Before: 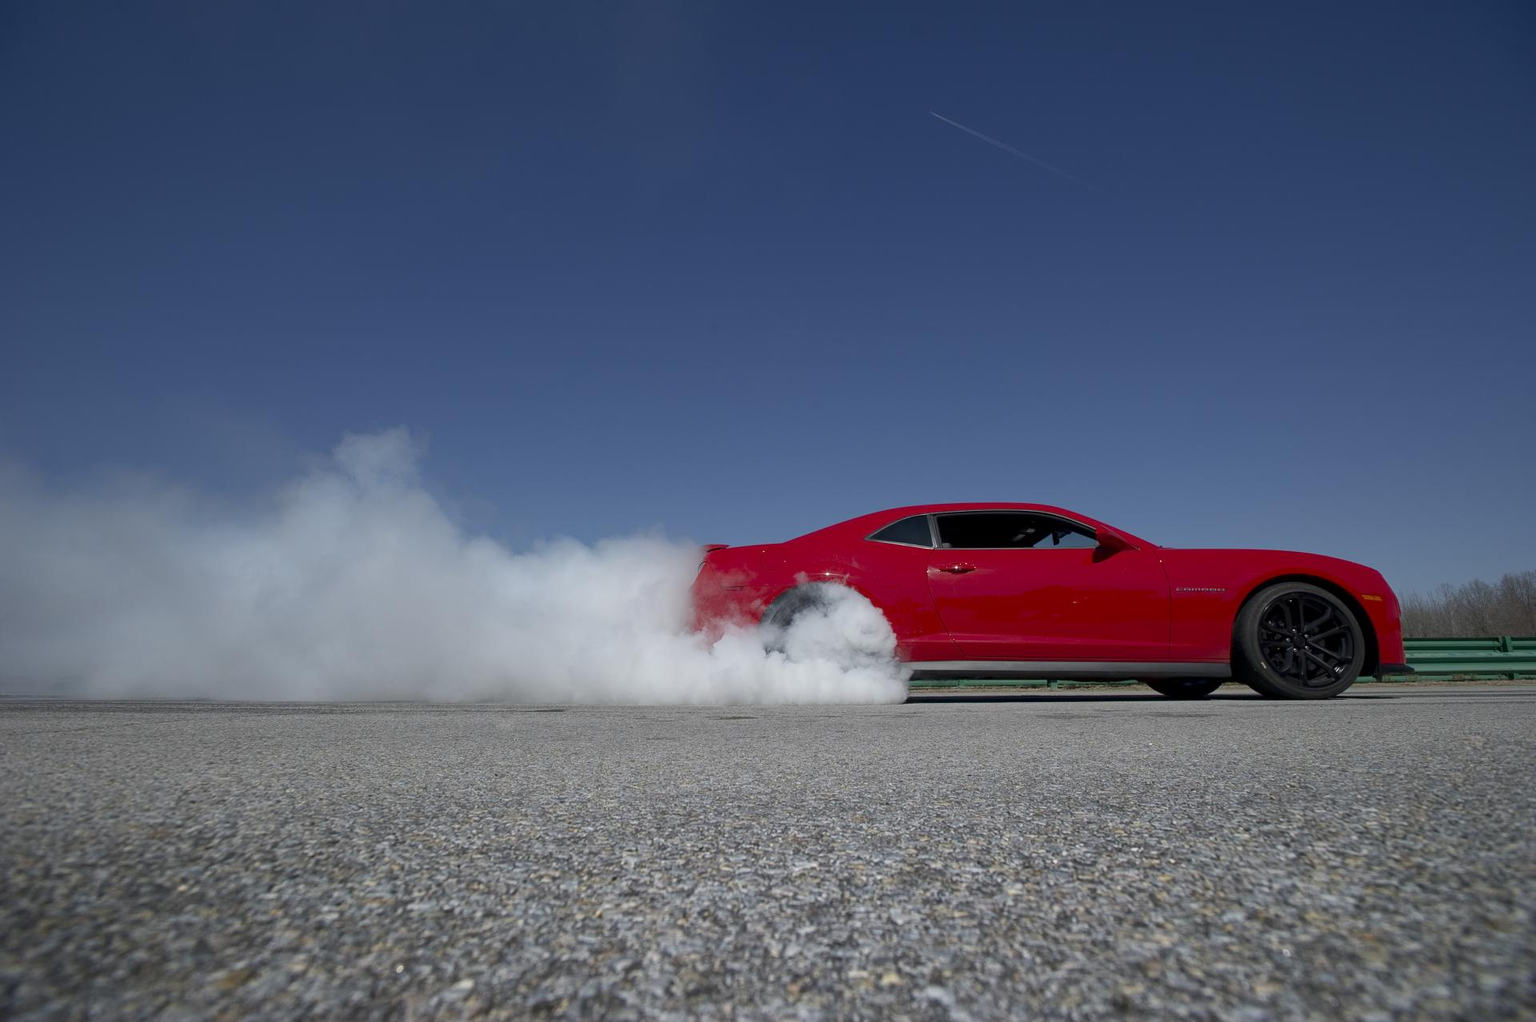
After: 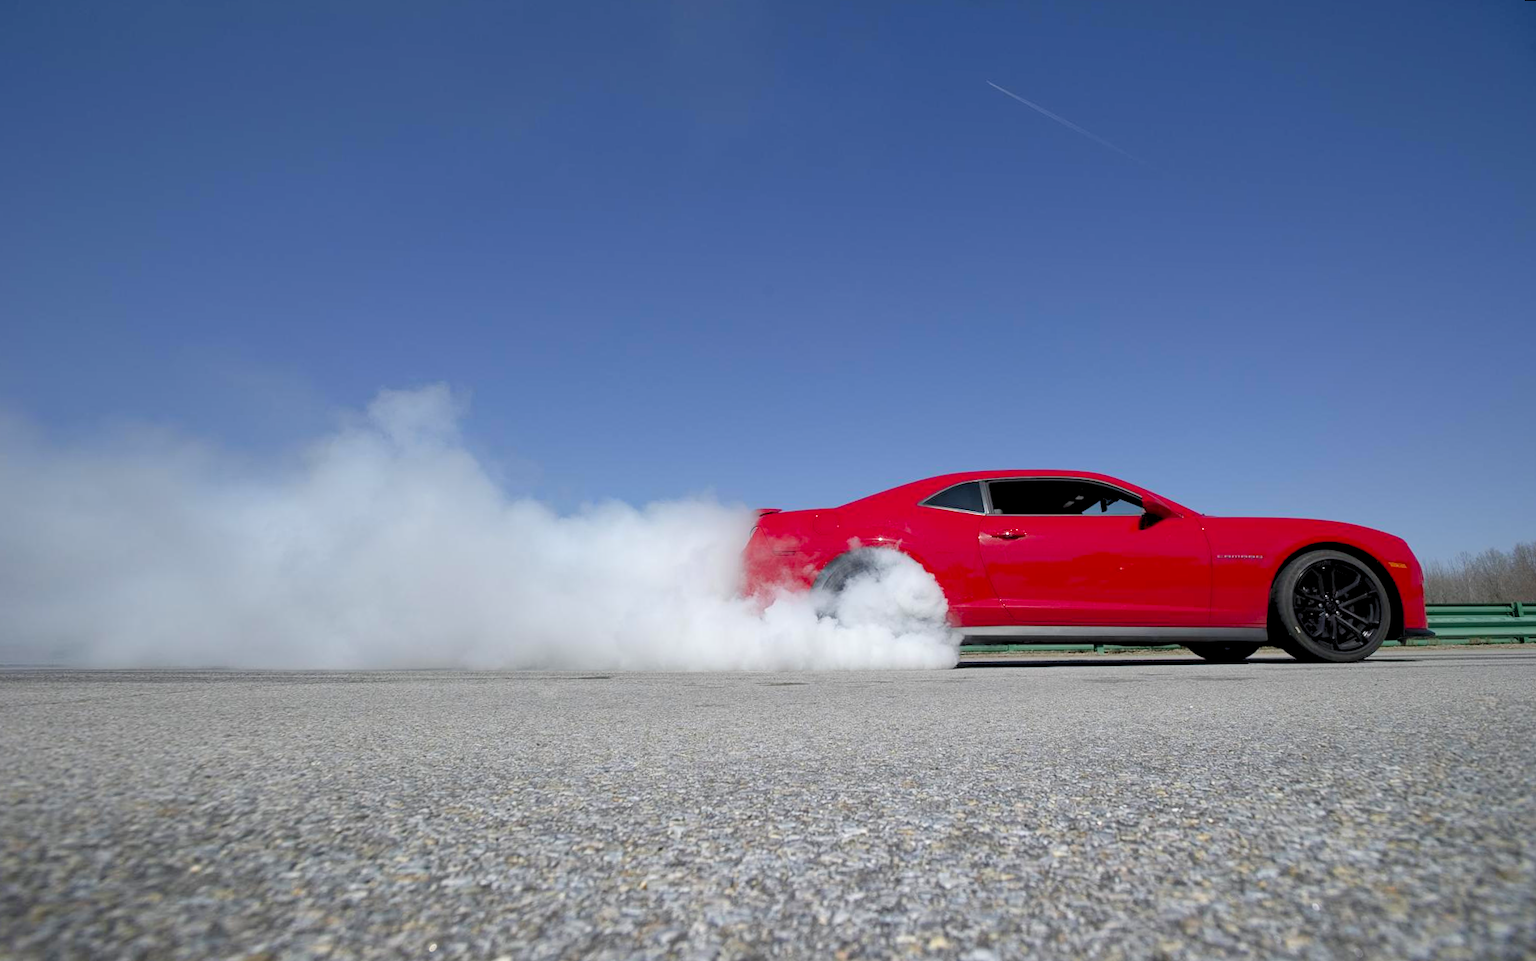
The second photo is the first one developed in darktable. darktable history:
rotate and perspective: rotation 0.679°, lens shift (horizontal) 0.136, crop left 0.009, crop right 0.991, crop top 0.078, crop bottom 0.95
levels: black 3.83%, white 90.64%, levels [0.044, 0.416, 0.908]
